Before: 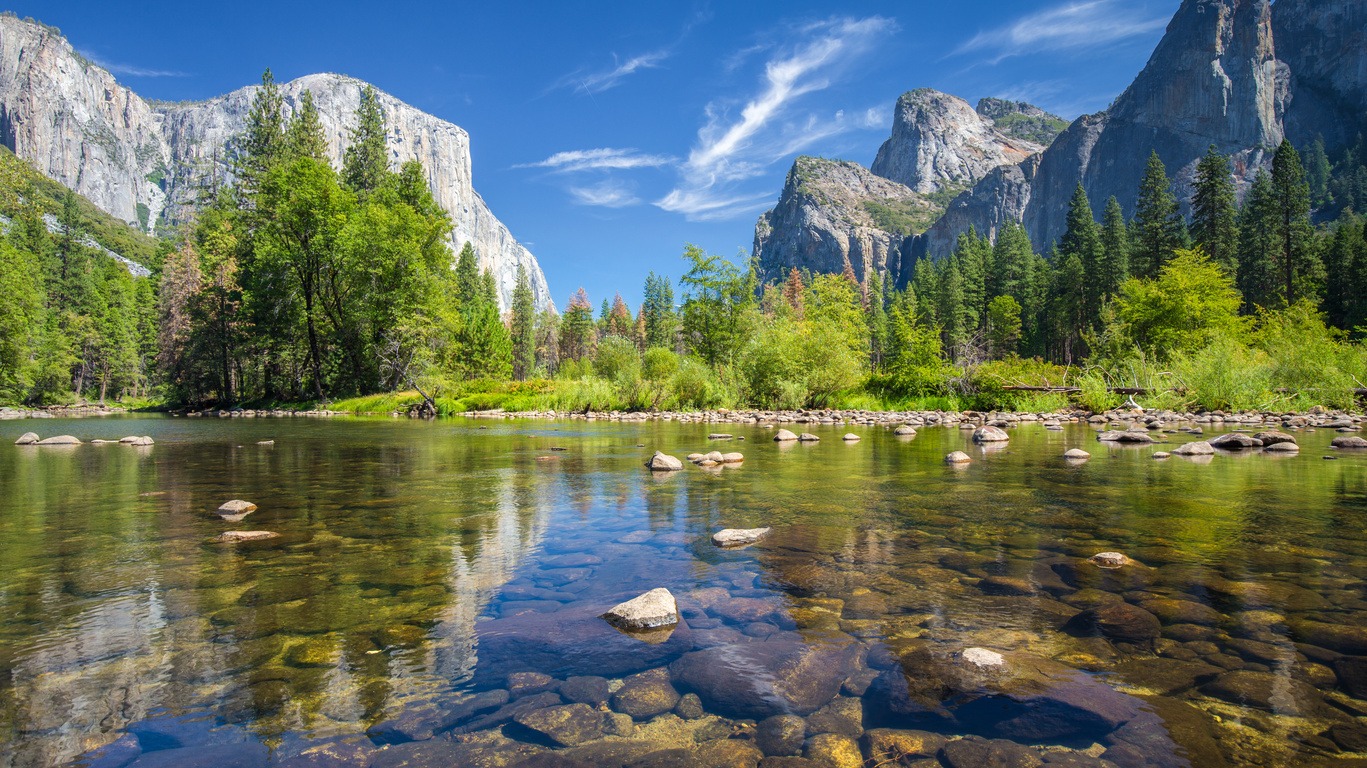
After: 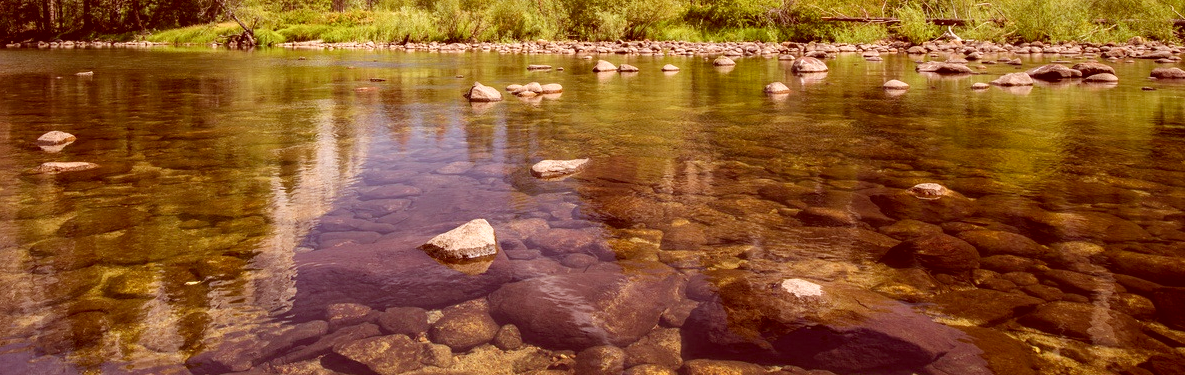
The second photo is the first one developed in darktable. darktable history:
crop and rotate: left 13.306%, top 48.129%, bottom 2.928%
color correction: highlights a* 9.03, highlights b* 8.71, shadows a* 40, shadows b* 40, saturation 0.8
color balance rgb: linear chroma grading › global chroma 1.5%, linear chroma grading › mid-tones -1%, perceptual saturation grading › global saturation -3%, perceptual saturation grading › shadows -2%
white balance: emerald 1
